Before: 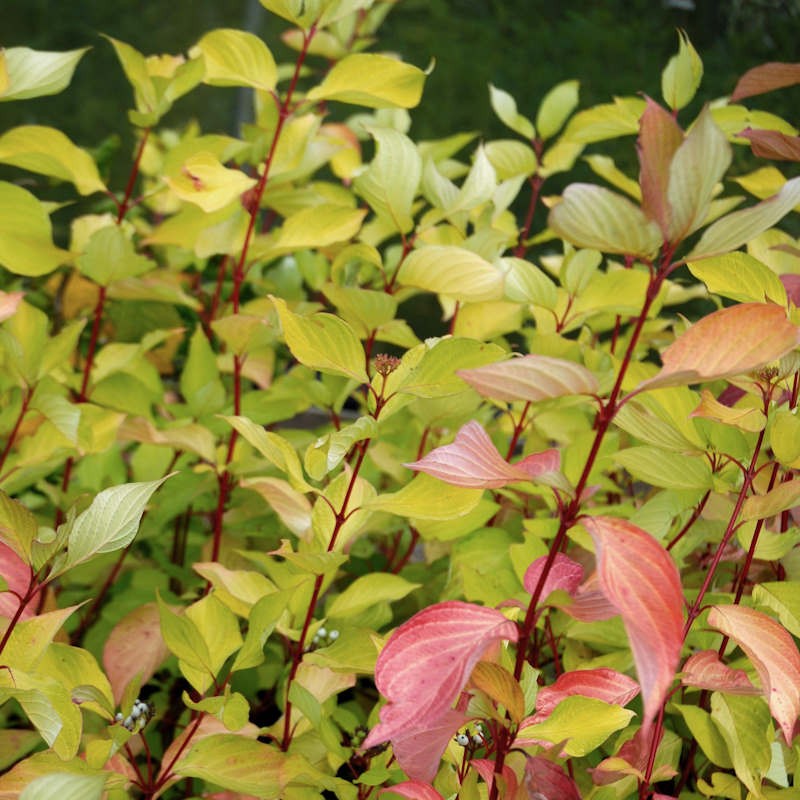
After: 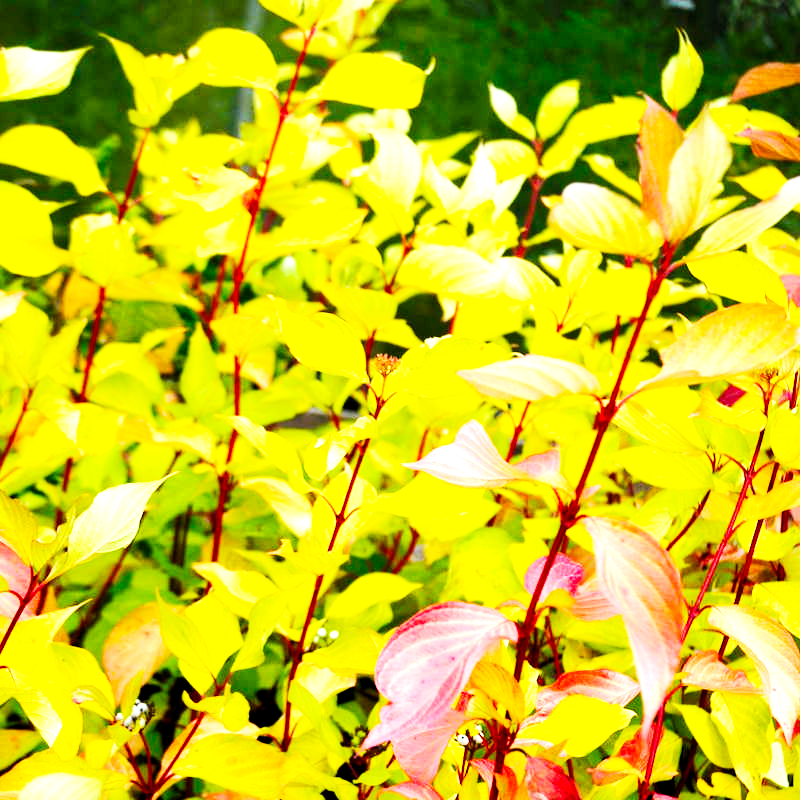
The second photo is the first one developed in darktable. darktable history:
base curve: curves: ch0 [(0, 0) (0.007, 0.004) (0.027, 0.03) (0.046, 0.07) (0.207, 0.54) (0.442, 0.872) (0.673, 0.972) (1, 1)], preserve colors none
color balance rgb: perceptual saturation grading › global saturation 25%, perceptual brilliance grading › mid-tones 10%, perceptual brilliance grading › shadows 15%, global vibrance 20%
levels: levels [0.016, 0.484, 0.953]
